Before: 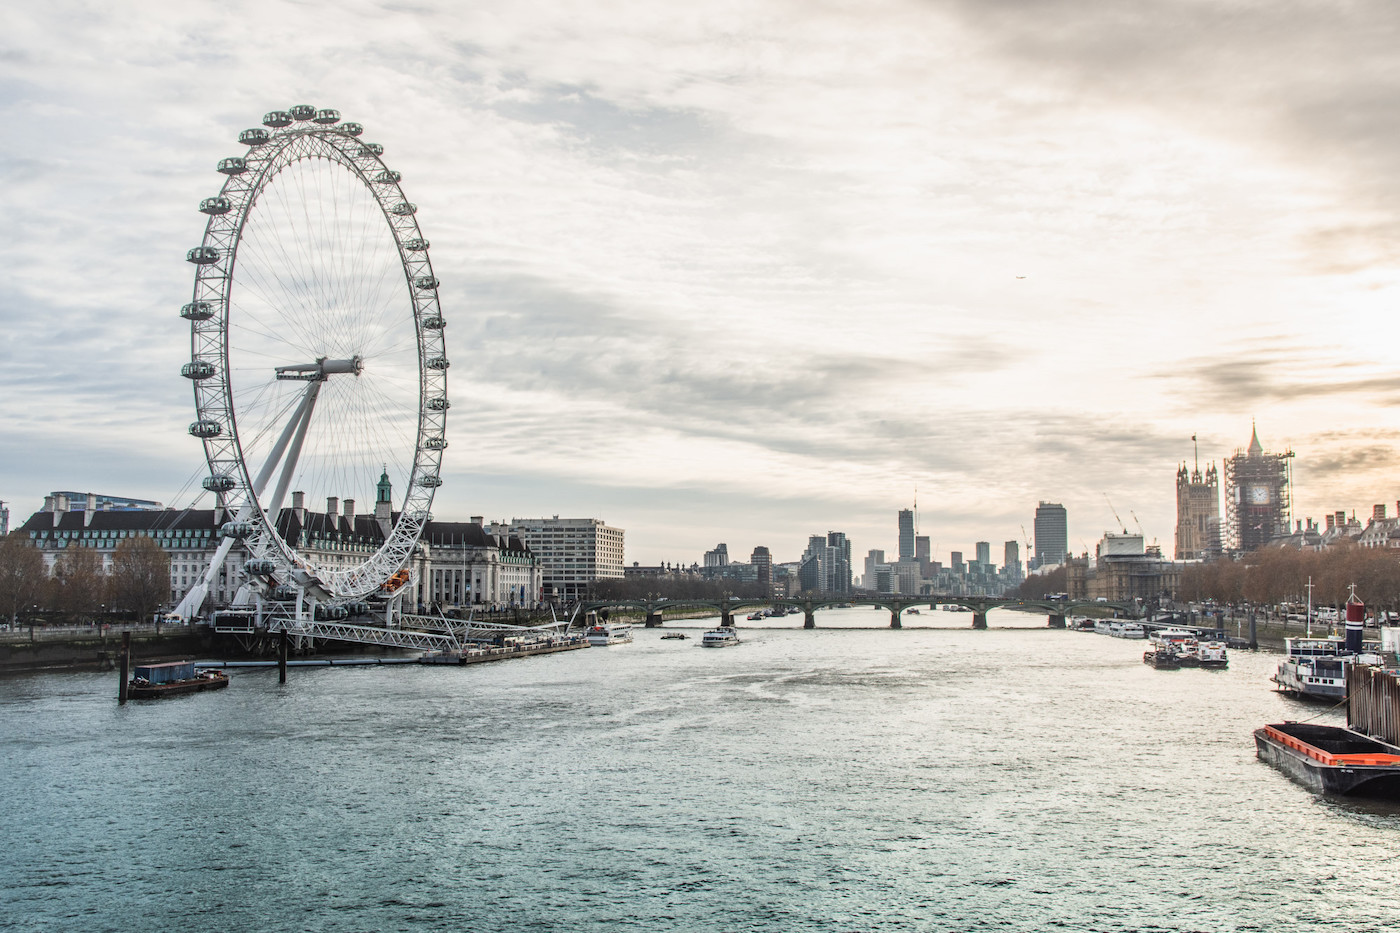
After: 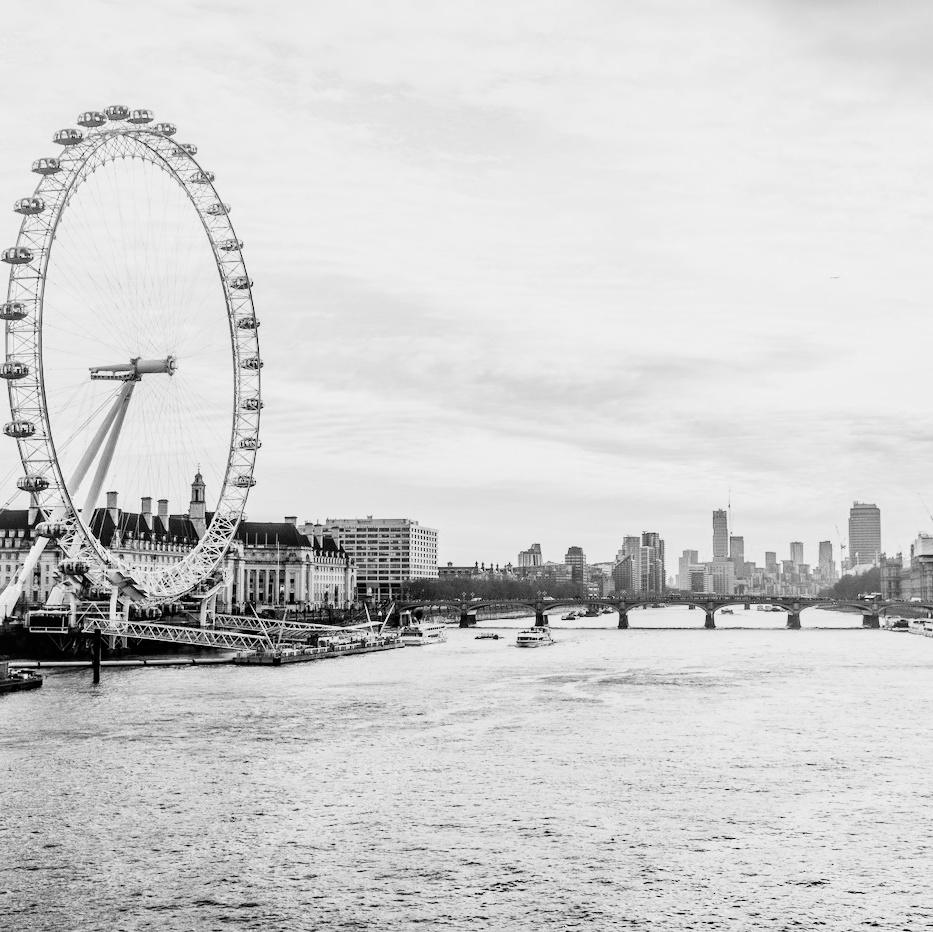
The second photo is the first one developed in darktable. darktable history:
crop and rotate: left 13.33%, right 19.993%
color zones: curves: ch0 [(0, 0.613) (0.01, 0.613) (0.245, 0.448) (0.498, 0.529) (0.642, 0.665) (0.879, 0.777) (0.99, 0.613)]; ch1 [(0, 0) (0.143, 0) (0.286, 0) (0.429, 0) (0.571, 0) (0.714, 0) (0.857, 0)], mix 32.99%
tone equalizer: on, module defaults
exposure: black level correction 0, exposure 0.697 EV, compensate highlight preservation false
filmic rgb: black relative exposure -7.5 EV, white relative exposure 5 EV, hardness 3.32, contrast 1.297
